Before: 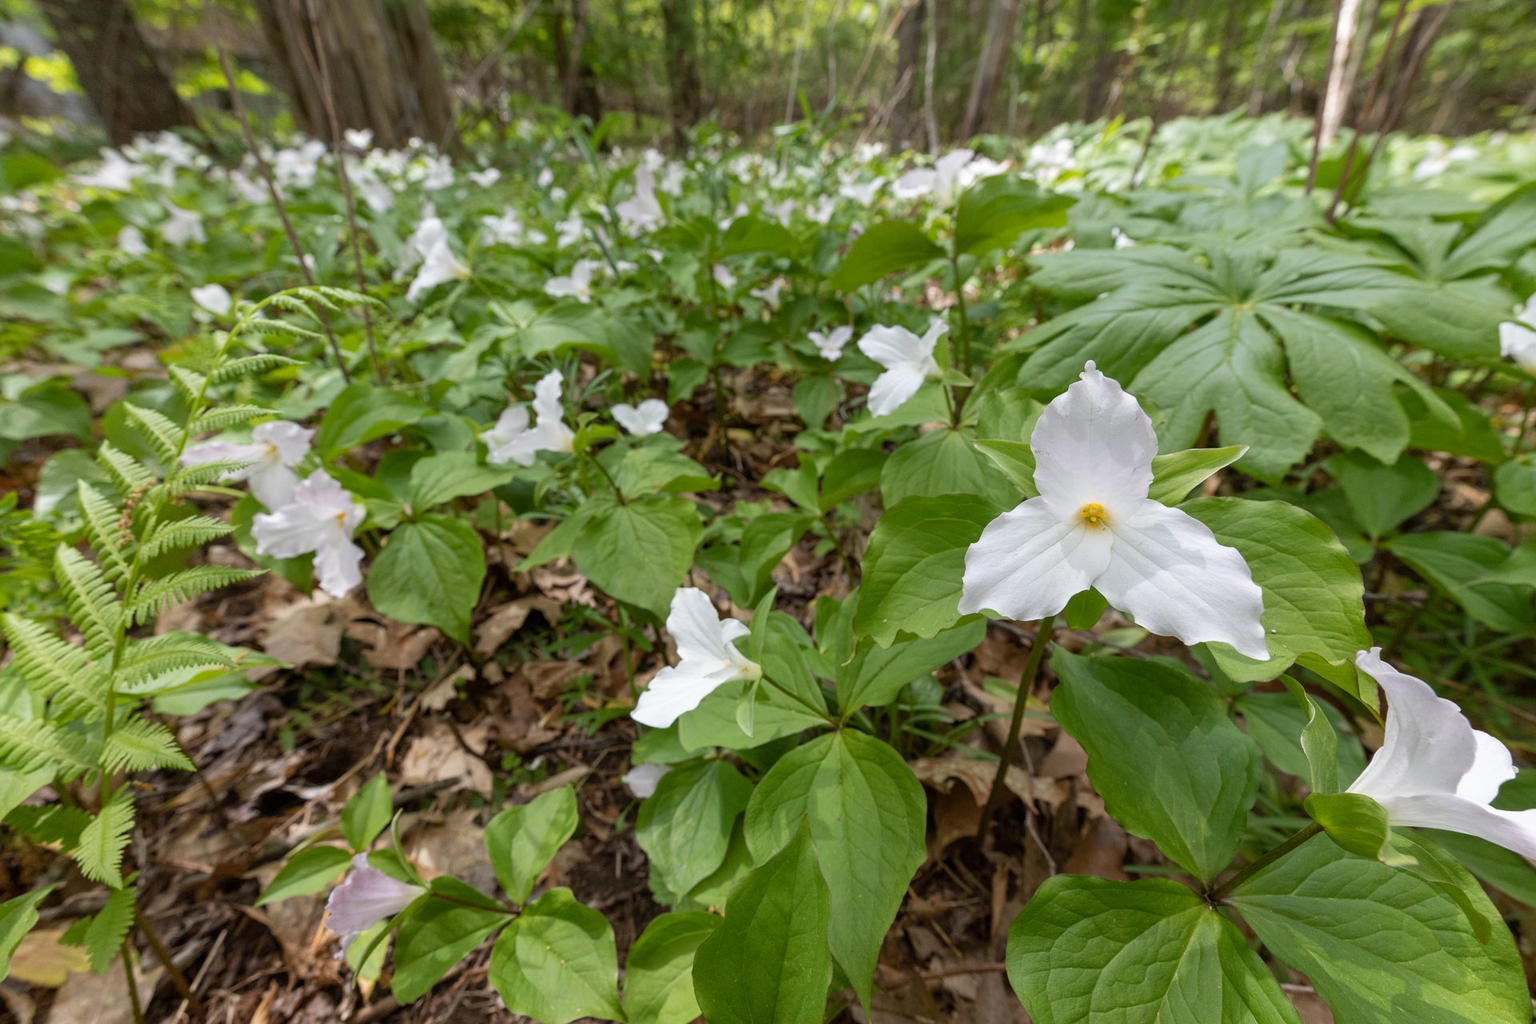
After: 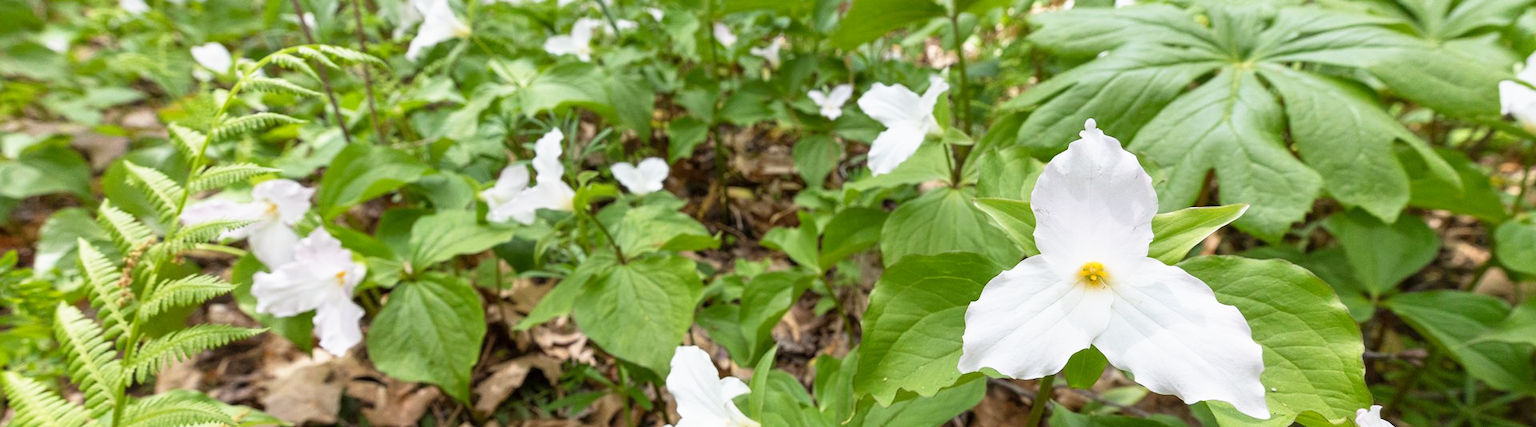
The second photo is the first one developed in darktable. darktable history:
crop and rotate: top 23.606%, bottom 34.667%
base curve: curves: ch0 [(0, 0) (0.557, 0.834) (1, 1)], preserve colors none
